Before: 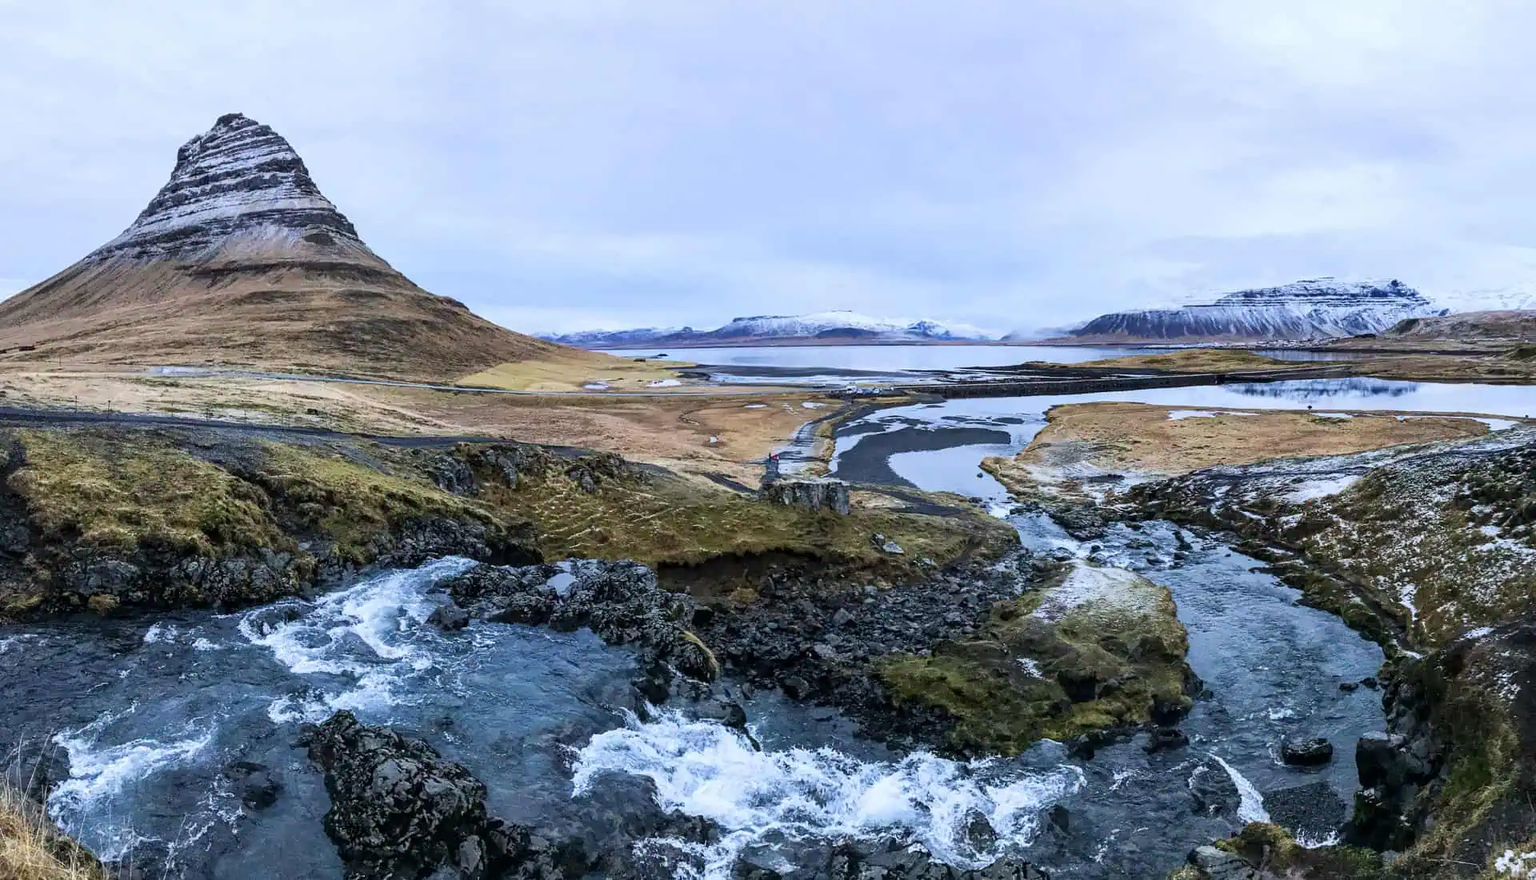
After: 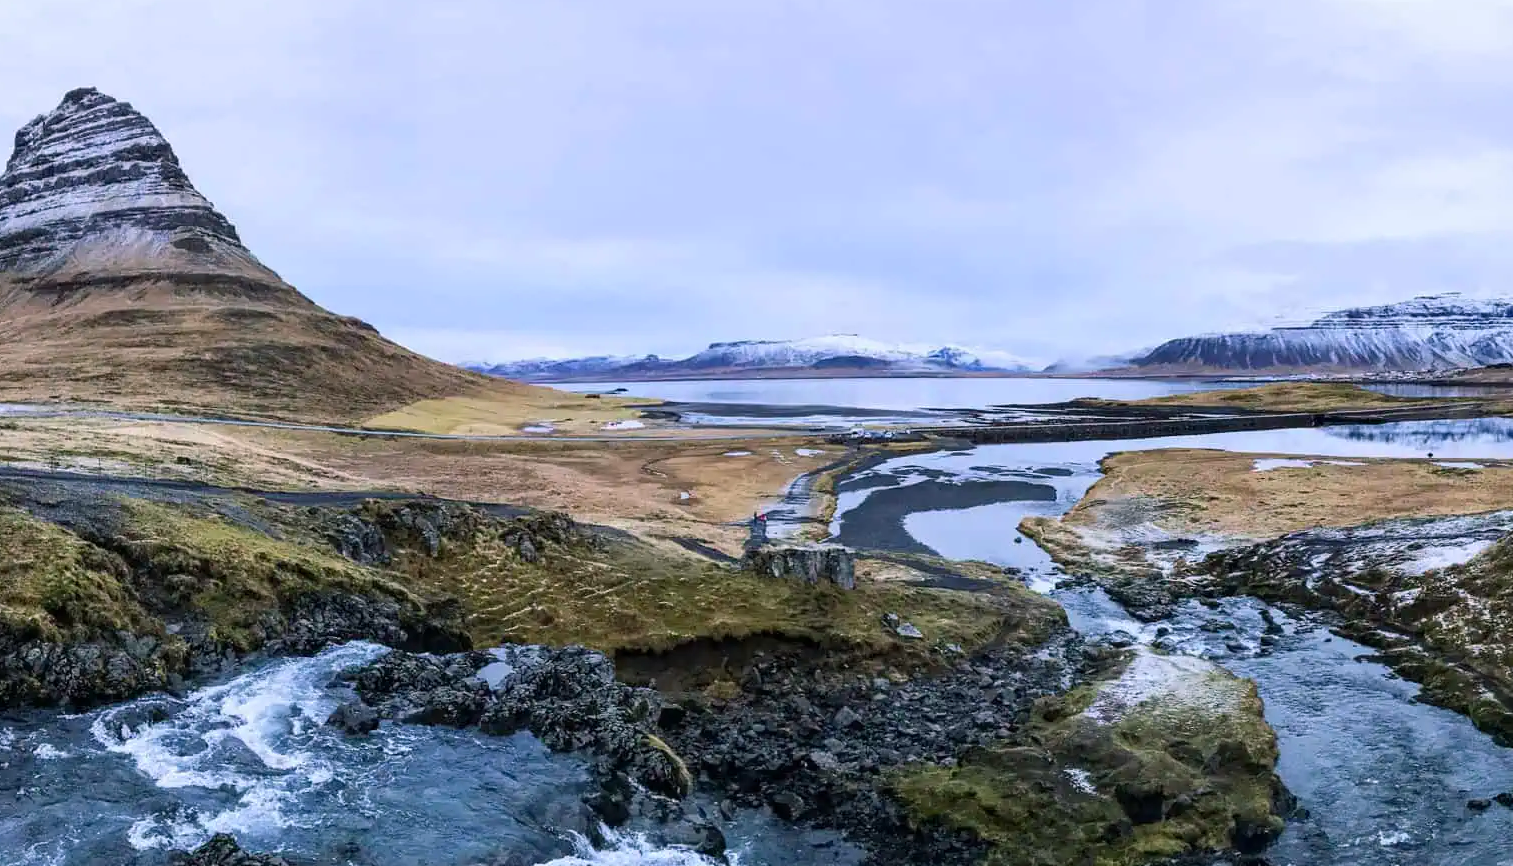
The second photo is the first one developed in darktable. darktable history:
crop and rotate: left 10.793%, top 4.993%, right 10.371%, bottom 16.205%
color correction: highlights a* -2.47, highlights b* 2.58
color balance rgb: highlights gain › chroma 1.537%, highlights gain › hue 310.87°, perceptual saturation grading › global saturation 0.995%, global vibrance 14.424%
